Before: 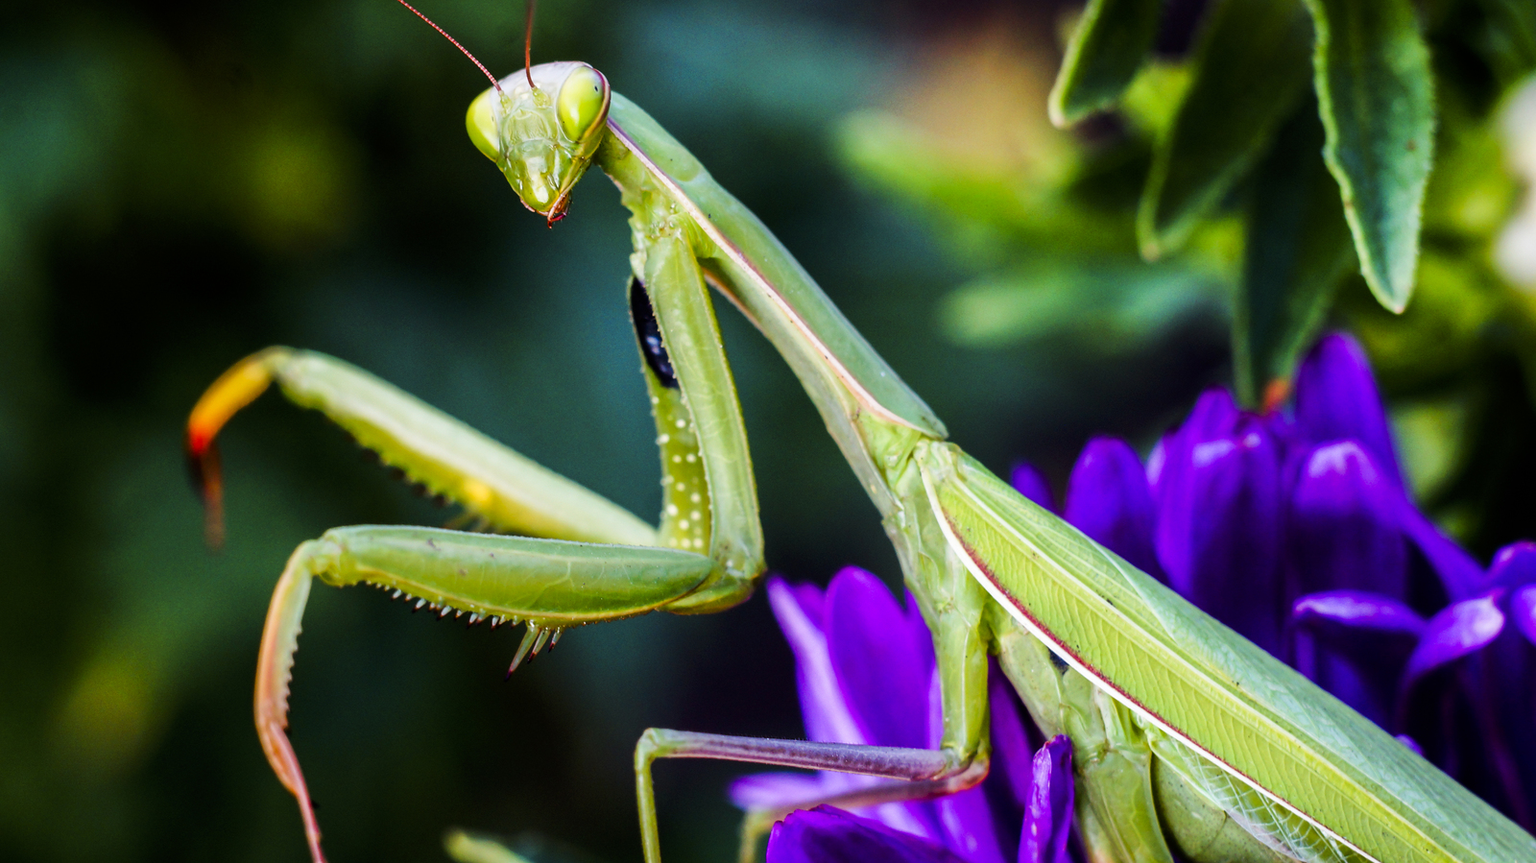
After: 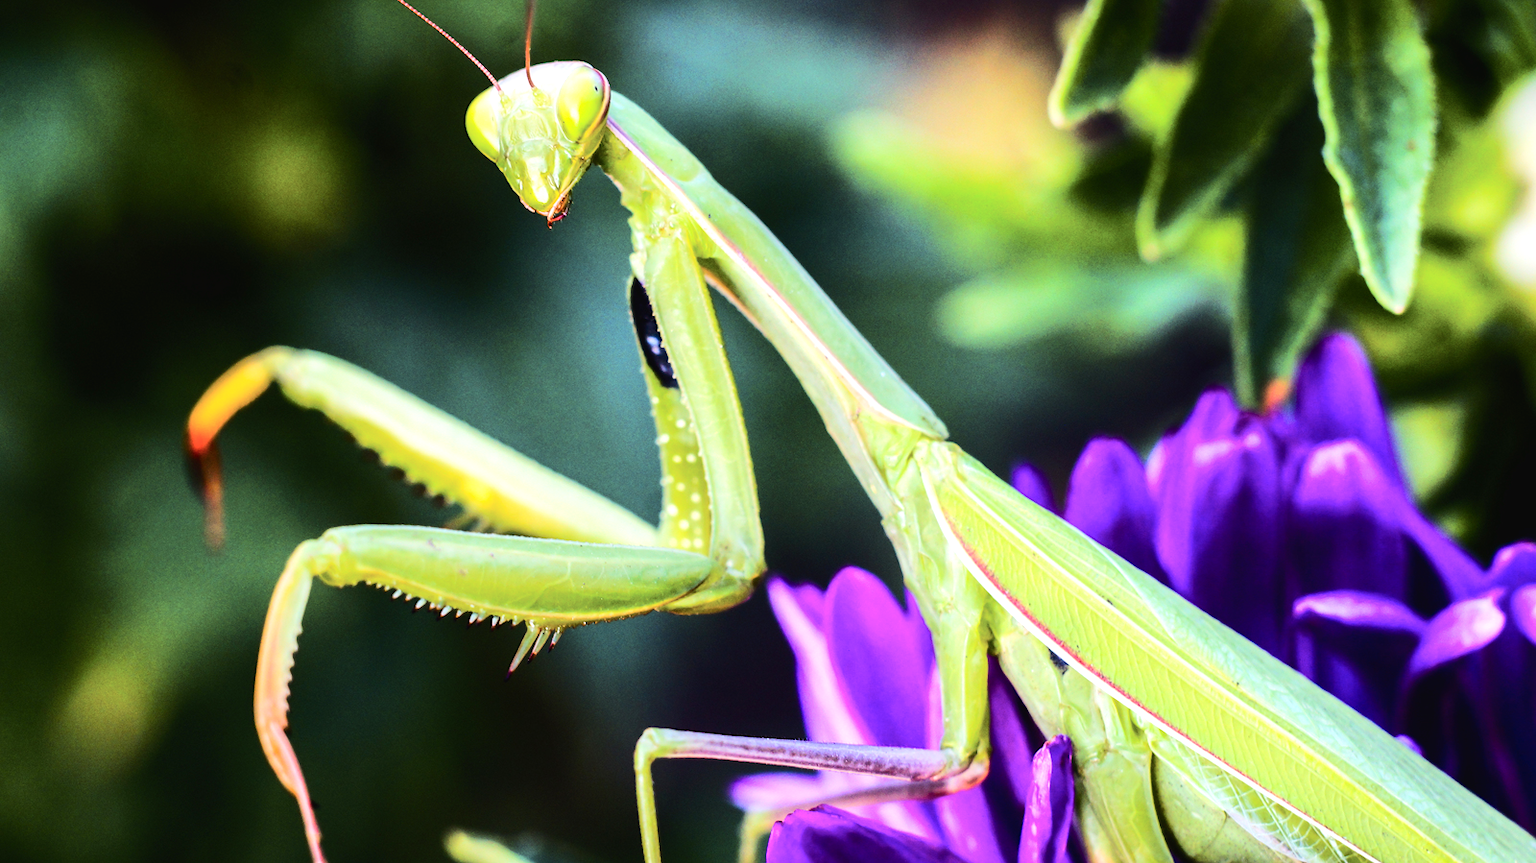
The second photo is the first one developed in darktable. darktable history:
exposure: black level correction 0.001, exposure 0.499 EV, compensate exposure bias true, compensate highlight preservation false
tone curve: curves: ch0 [(0, 0.026) (0.146, 0.158) (0.272, 0.34) (0.453, 0.627) (0.687, 0.829) (1, 1)], color space Lab, independent channels, preserve colors none
